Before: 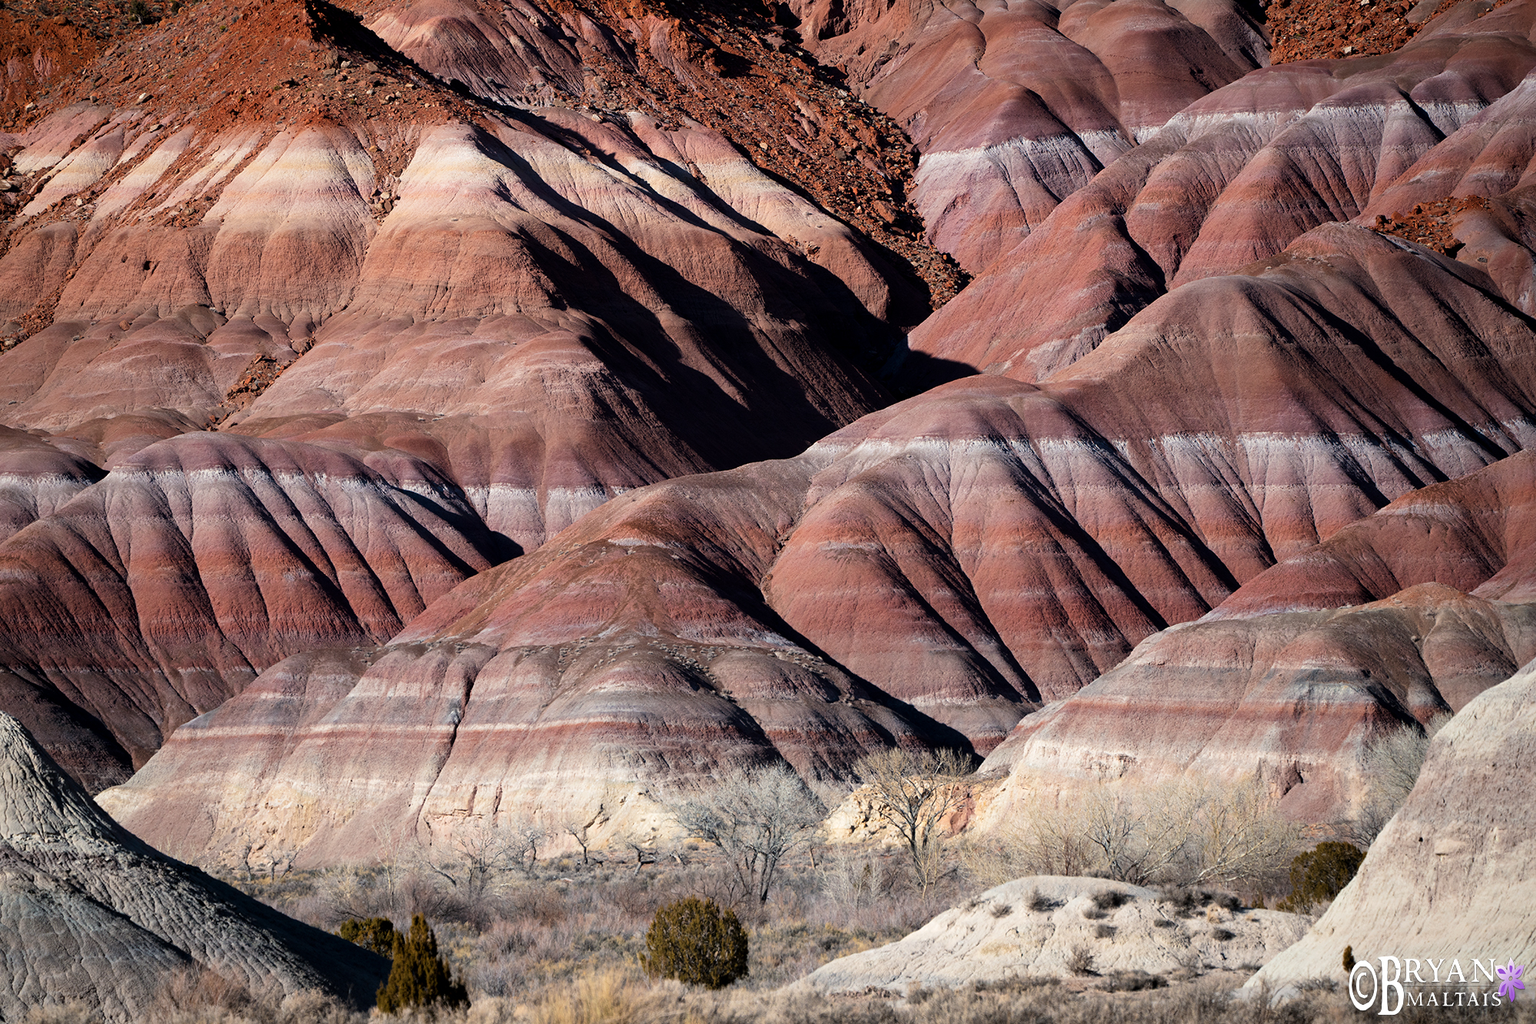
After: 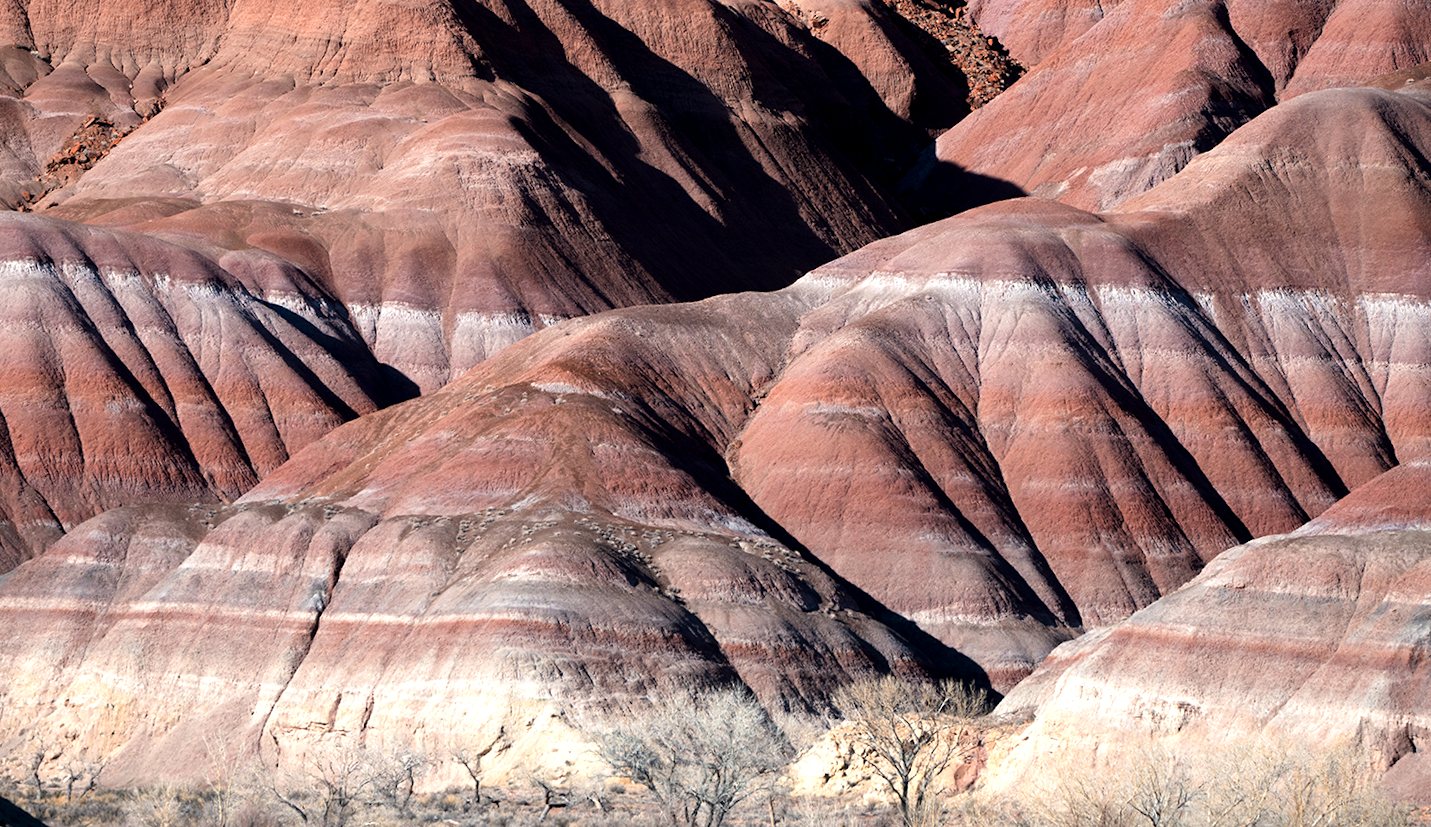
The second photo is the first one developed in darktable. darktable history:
exposure: black level correction 0.001, exposure 0.5 EV, compensate exposure bias true, compensate highlight preservation false
crop and rotate: angle -3.37°, left 9.79%, top 20.73%, right 12.42%, bottom 11.82%
color zones: curves: ch1 [(0, 0.455) (0.063, 0.455) (0.286, 0.495) (0.429, 0.5) (0.571, 0.5) (0.714, 0.5) (0.857, 0.5) (1, 0.455)]; ch2 [(0, 0.532) (0.063, 0.521) (0.233, 0.447) (0.429, 0.489) (0.571, 0.5) (0.714, 0.5) (0.857, 0.5) (1, 0.532)]
